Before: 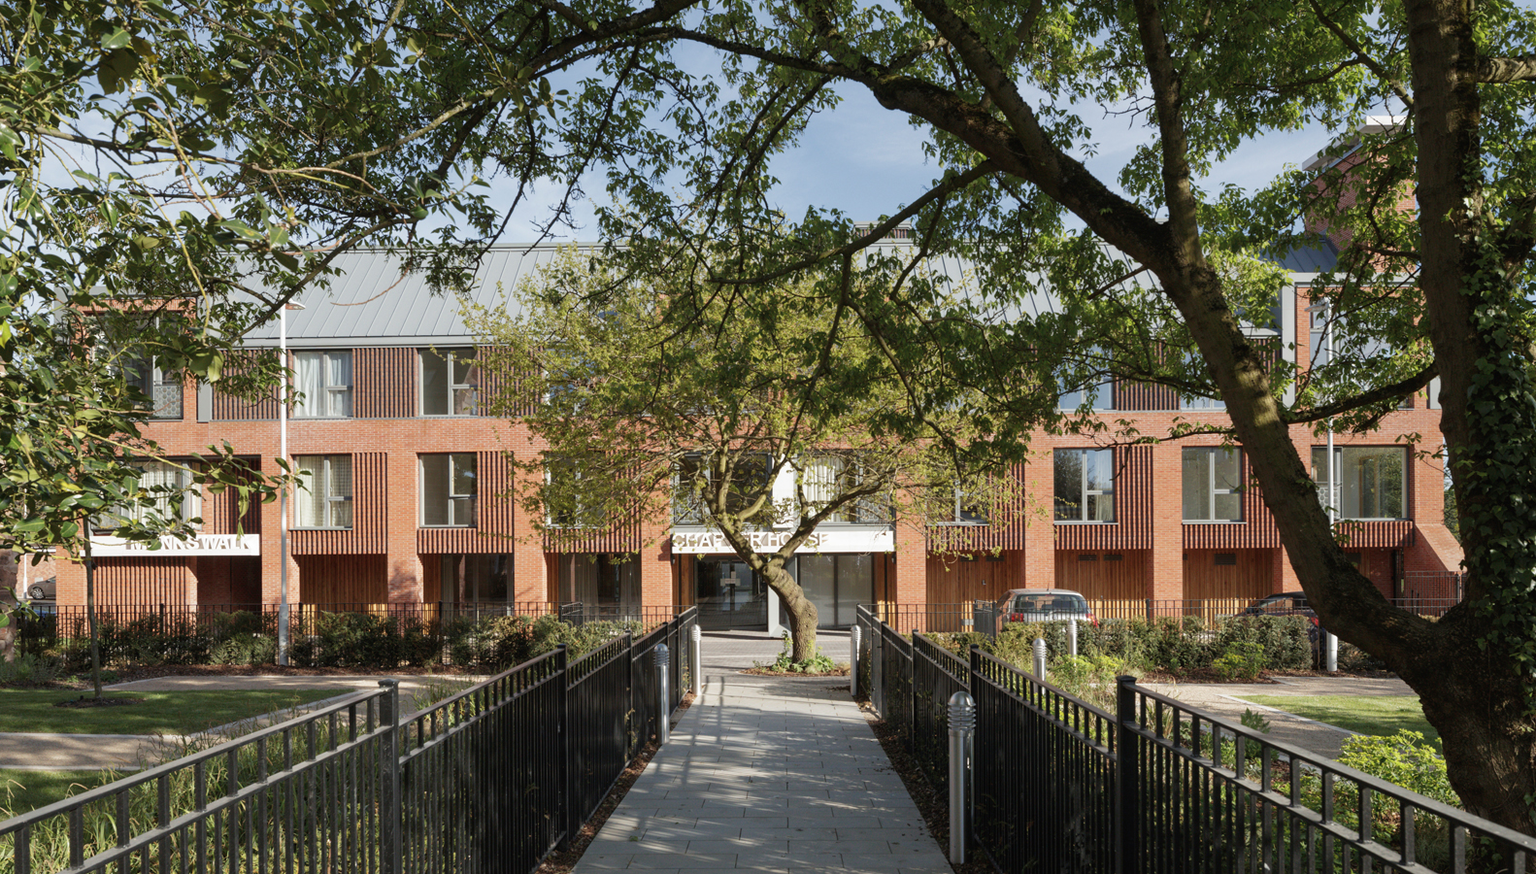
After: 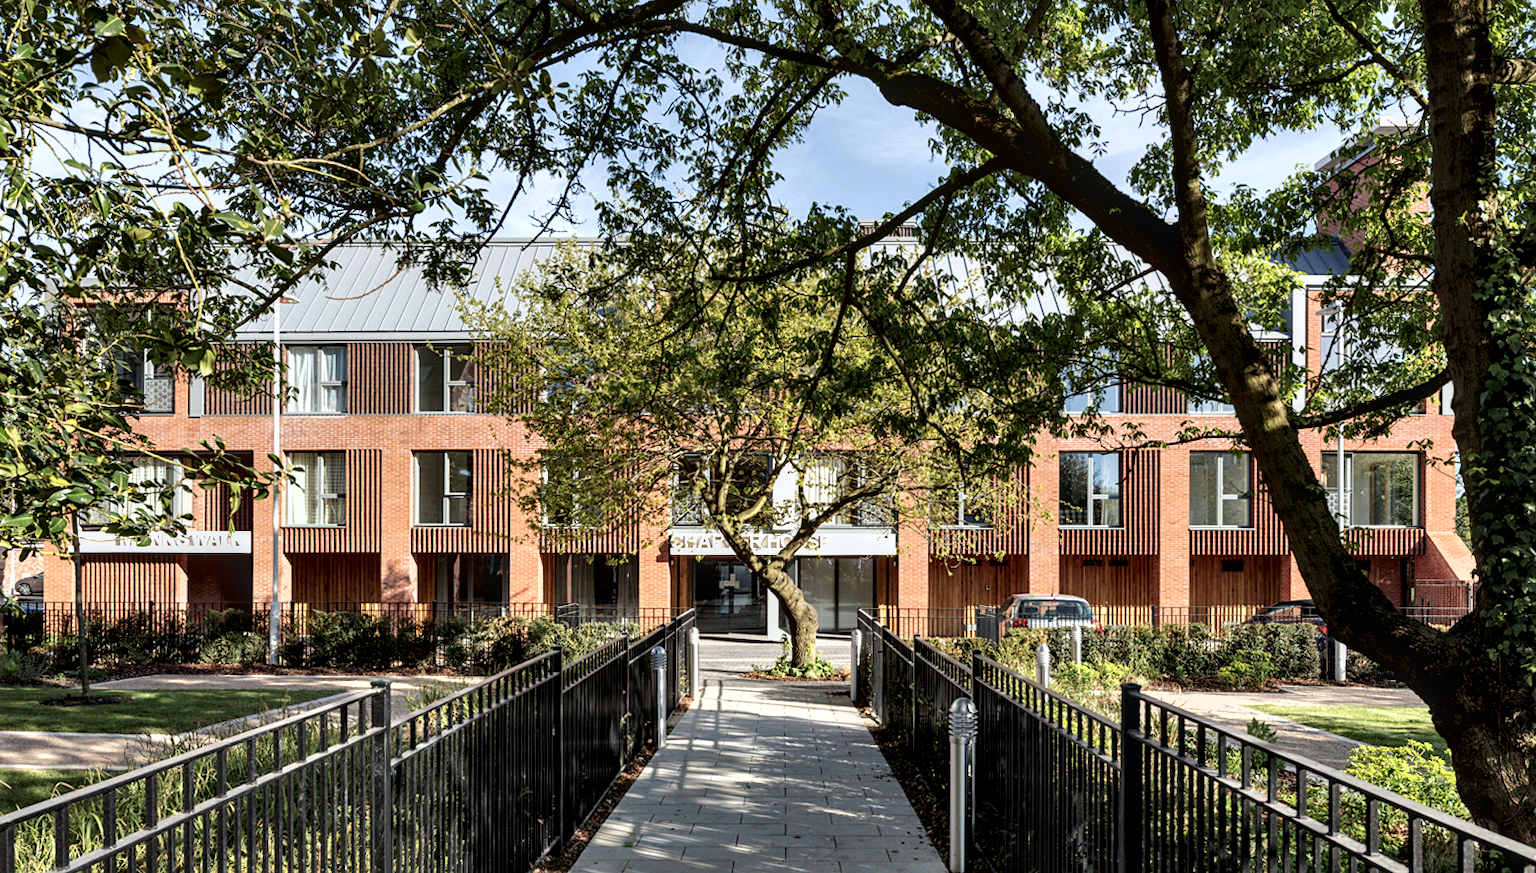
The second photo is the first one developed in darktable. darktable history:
shadows and highlights: soften with gaussian
crop and rotate: angle -0.529°
local contrast: on, module defaults
contrast equalizer: y [[0.6 ×6], [0.55 ×6], [0 ×6], [0 ×6], [0 ×6]]
sharpen: amount 0.203
